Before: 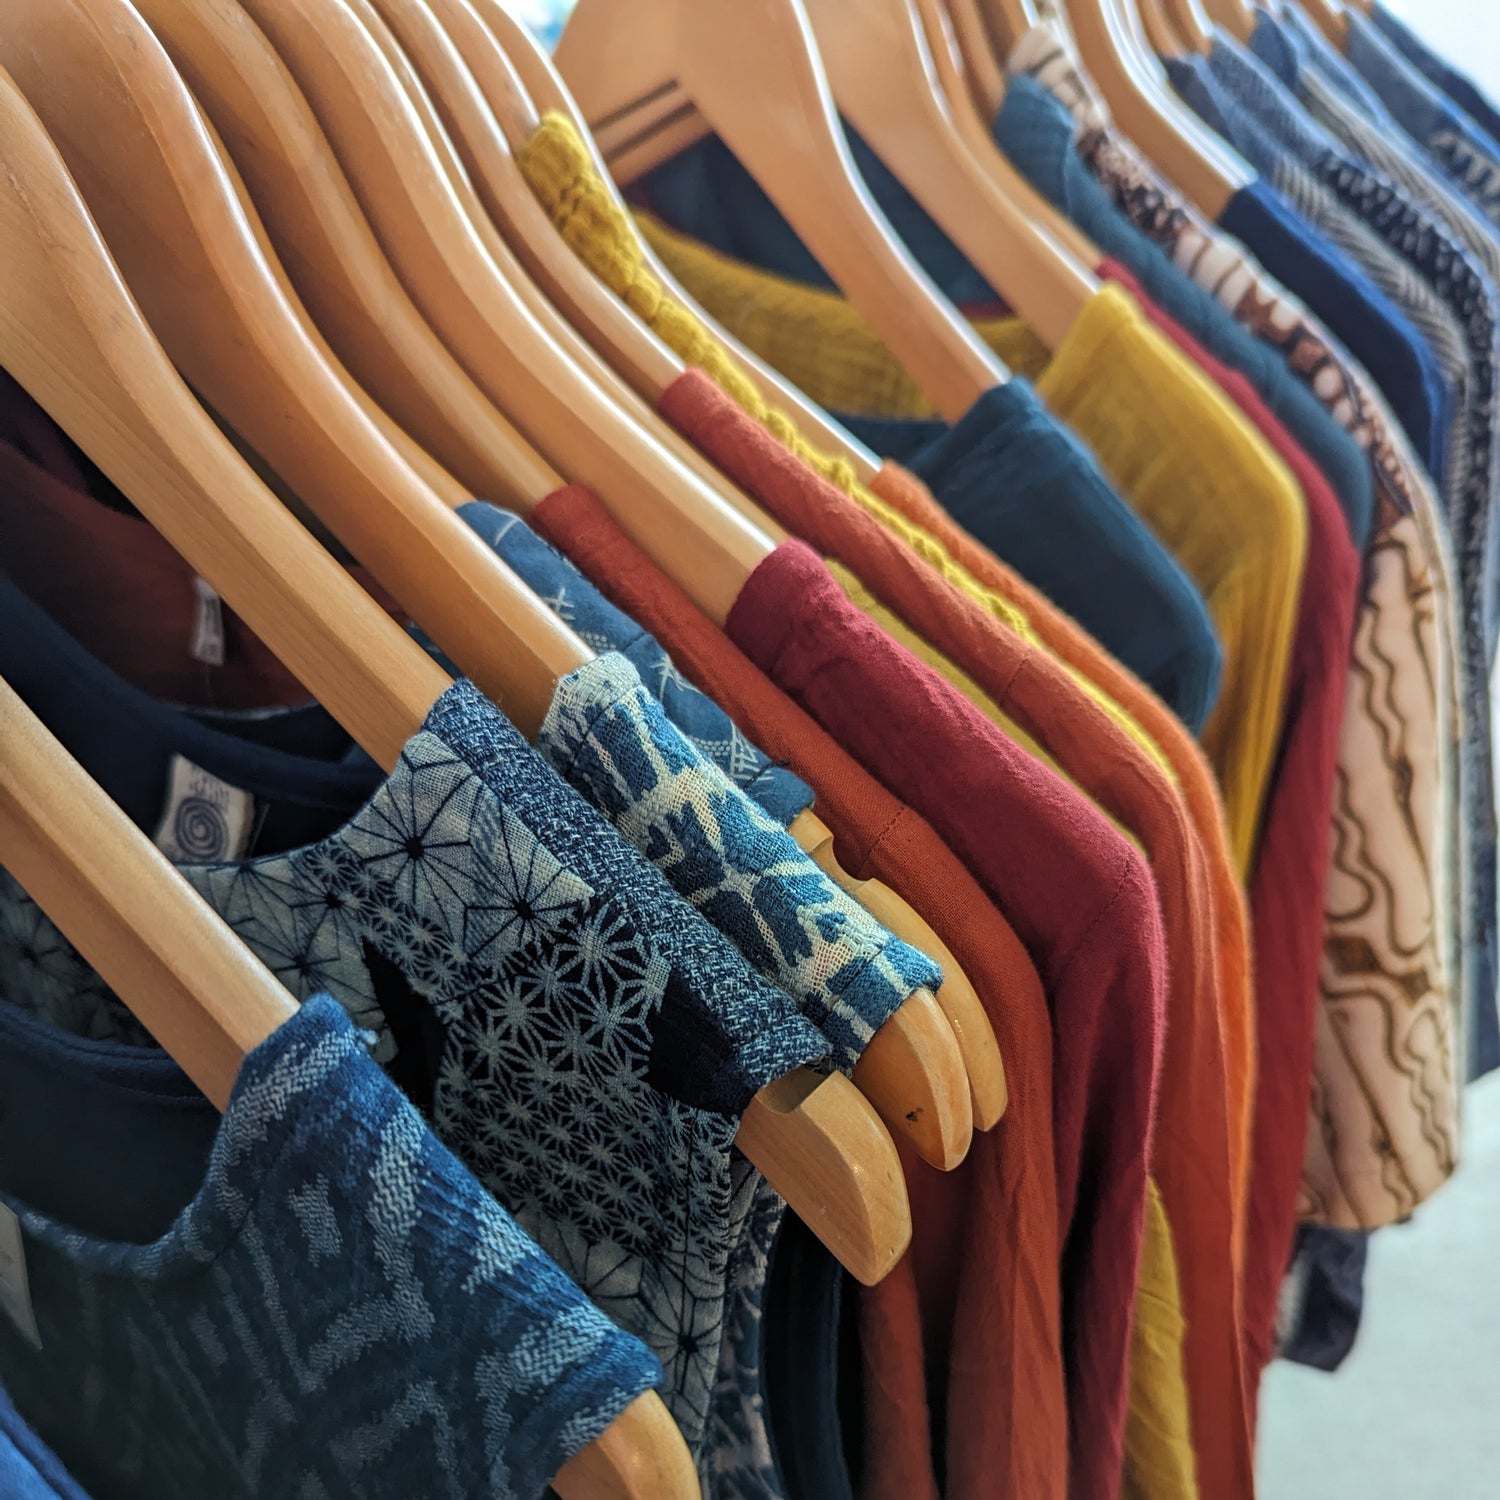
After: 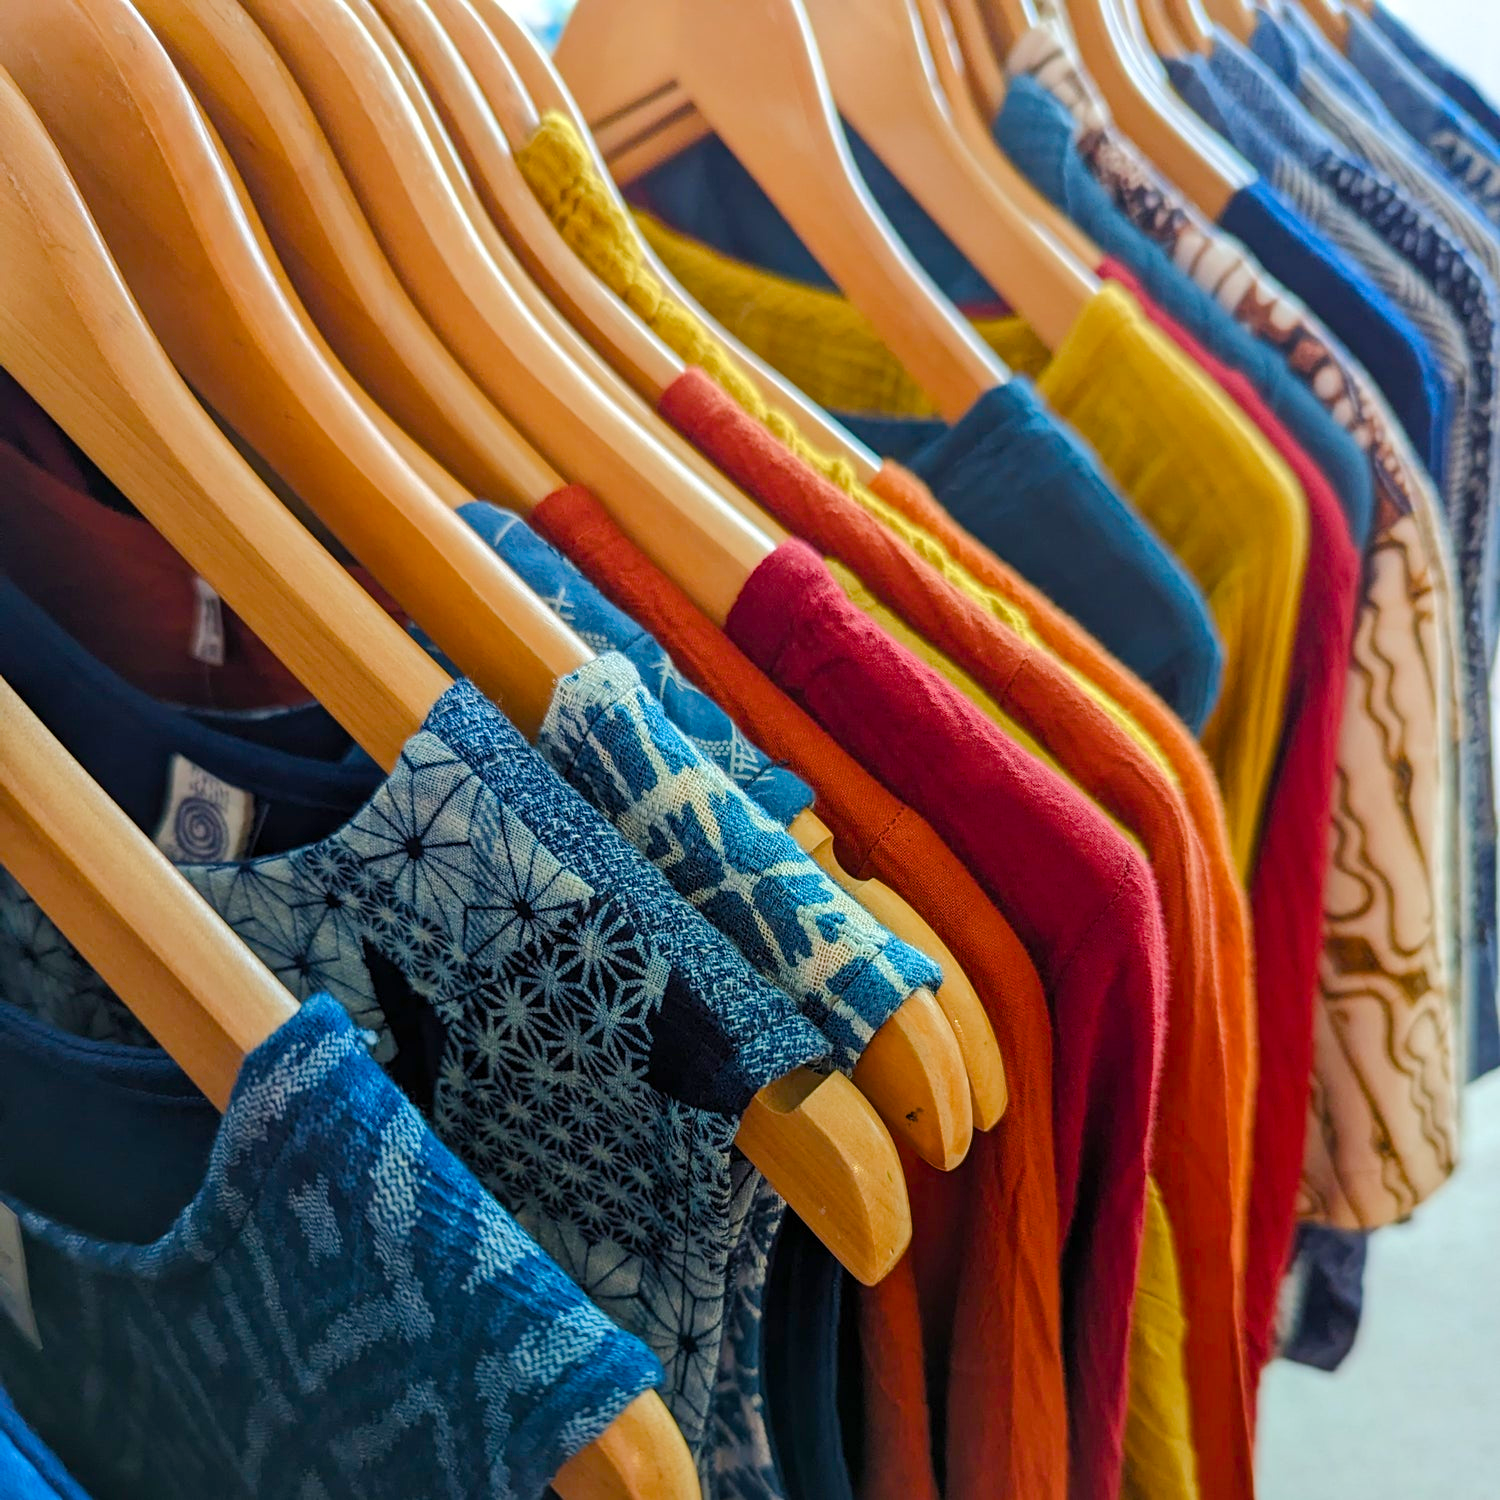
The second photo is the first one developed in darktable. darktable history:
color balance rgb: shadows lift › hue 85.27°, perceptual saturation grading › global saturation 20%, perceptual saturation grading › highlights -24.852%, perceptual saturation grading › shadows 50.048%, perceptual brilliance grading › mid-tones 9.822%, perceptual brilliance grading › shadows 15.506%, global vibrance 20%
